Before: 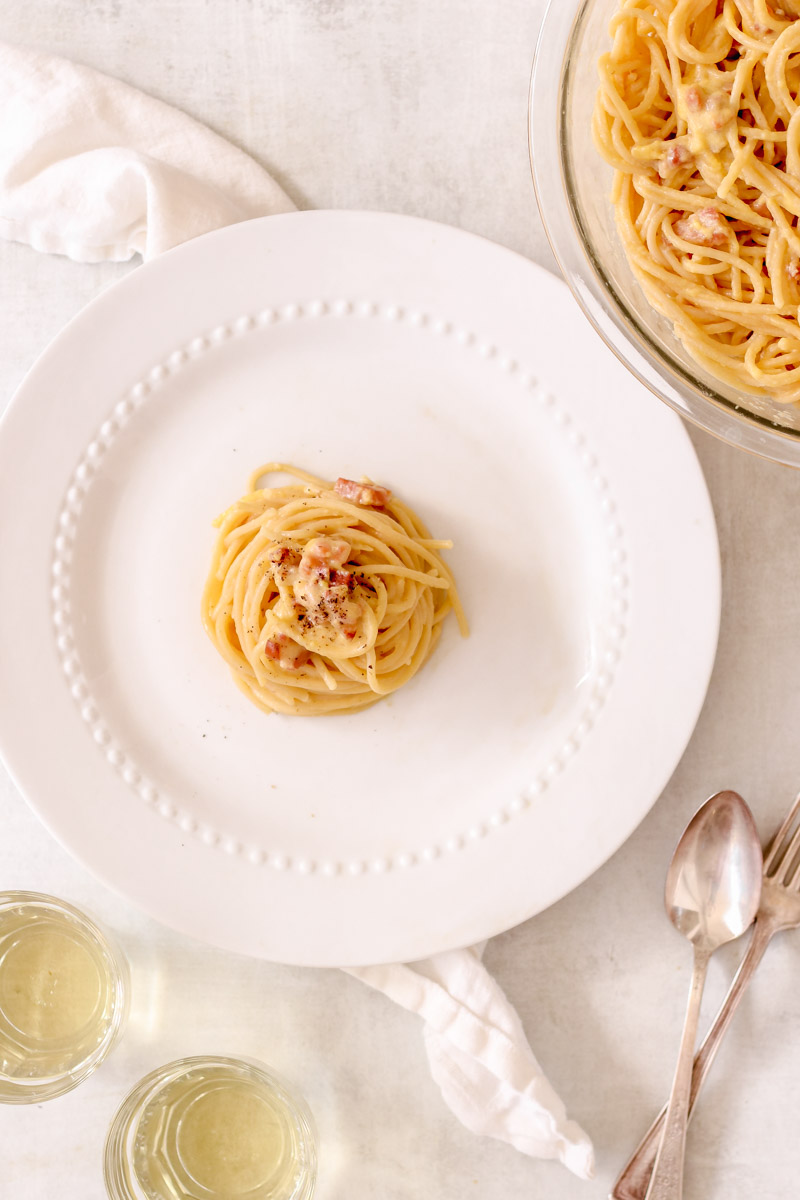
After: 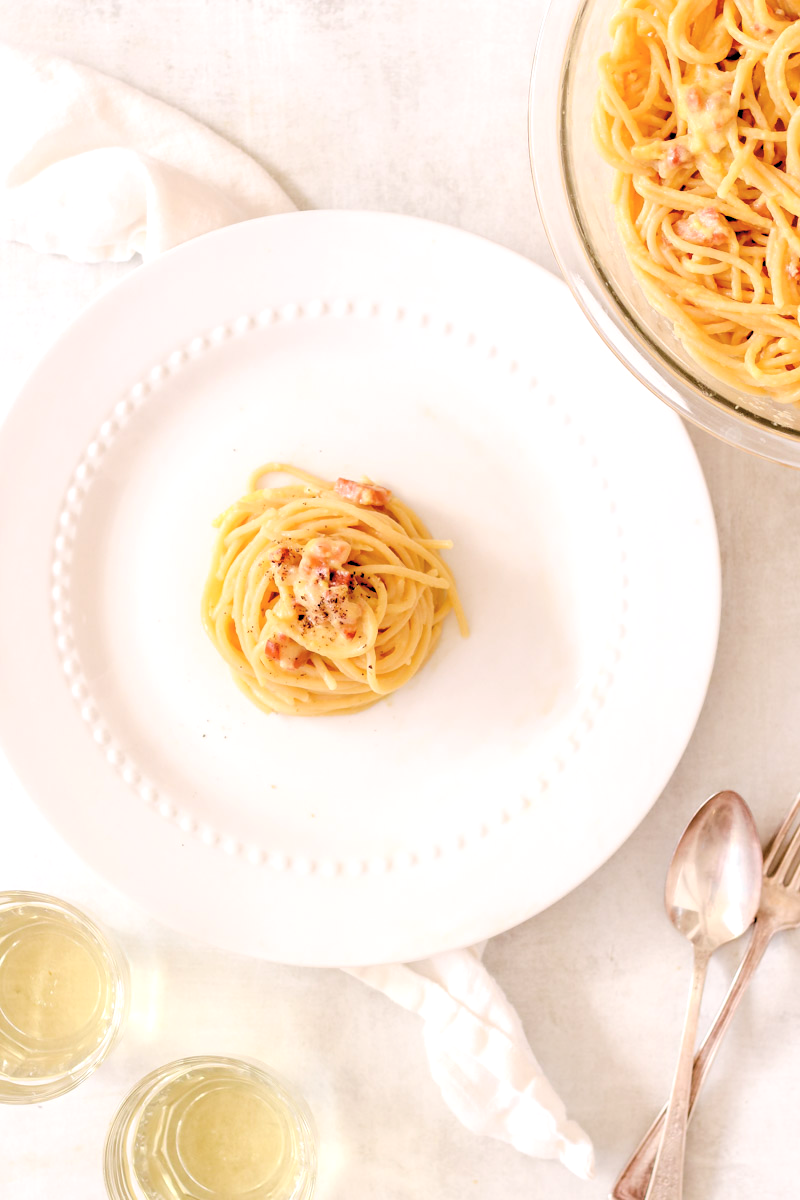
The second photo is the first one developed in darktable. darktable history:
rgb levels: levels [[0.01, 0.419, 0.839], [0, 0.5, 1], [0, 0.5, 1]]
contrast brightness saturation: brightness 0.13
